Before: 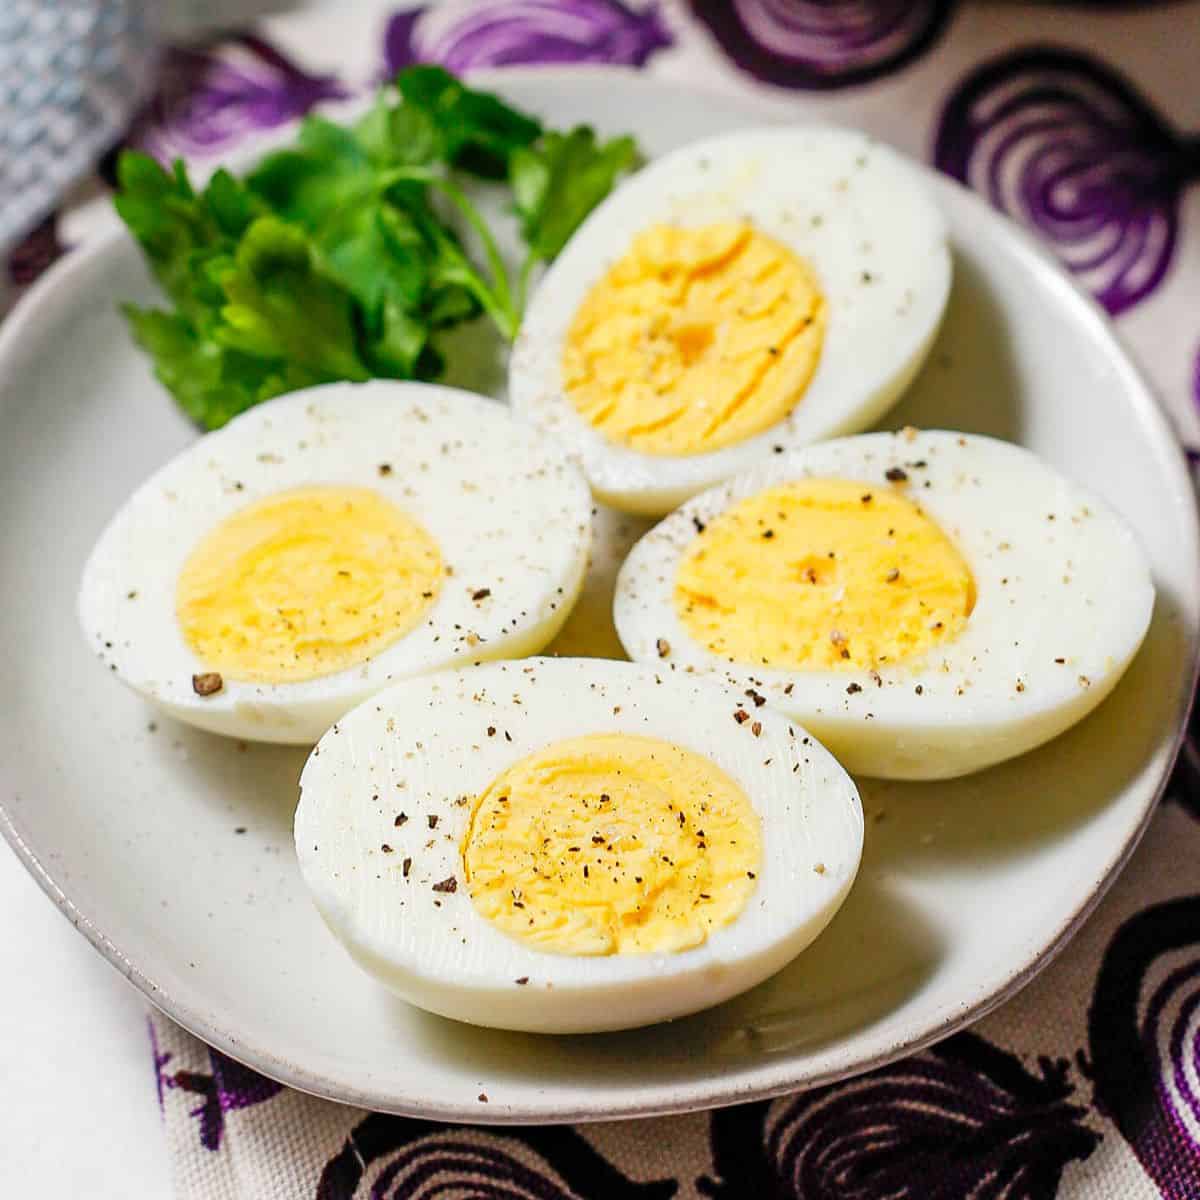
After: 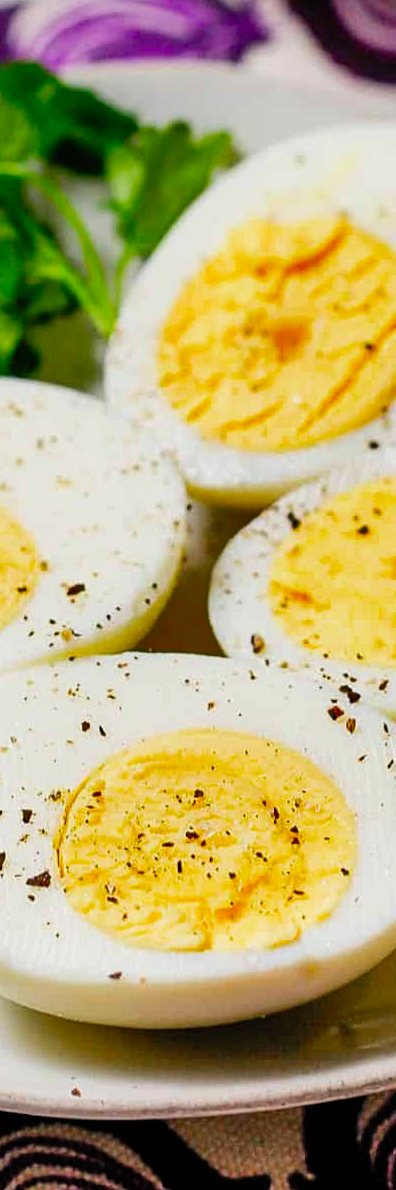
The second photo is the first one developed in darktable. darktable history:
filmic rgb: black relative exposure -12 EV, white relative exposure 2.8 EV, threshold 3 EV, target black luminance 0%, hardness 8.06, latitude 70.41%, contrast 1.14, highlights saturation mix 10%, shadows ↔ highlights balance -0.388%, color science v4 (2020), iterations of high-quality reconstruction 10, contrast in shadows soft, contrast in highlights soft, enable highlight reconstruction true
contrast equalizer: y [[0.5, 0.486, 0.447, 0.446, 0.489, 0.5], [0.5 ×6], [0.5 ×6], [0 ×6], [0 ×6]]
shadows and highlights: low approximation 0.01, soften with gaussian
rotate and perspective: rotation 0.192°, lens shift (horizontal) -0.015, crop left 0.005, crop right 0.996, crop top 0.006, crop bottom 0.99
crop: left 33.36%, right 33.36%
